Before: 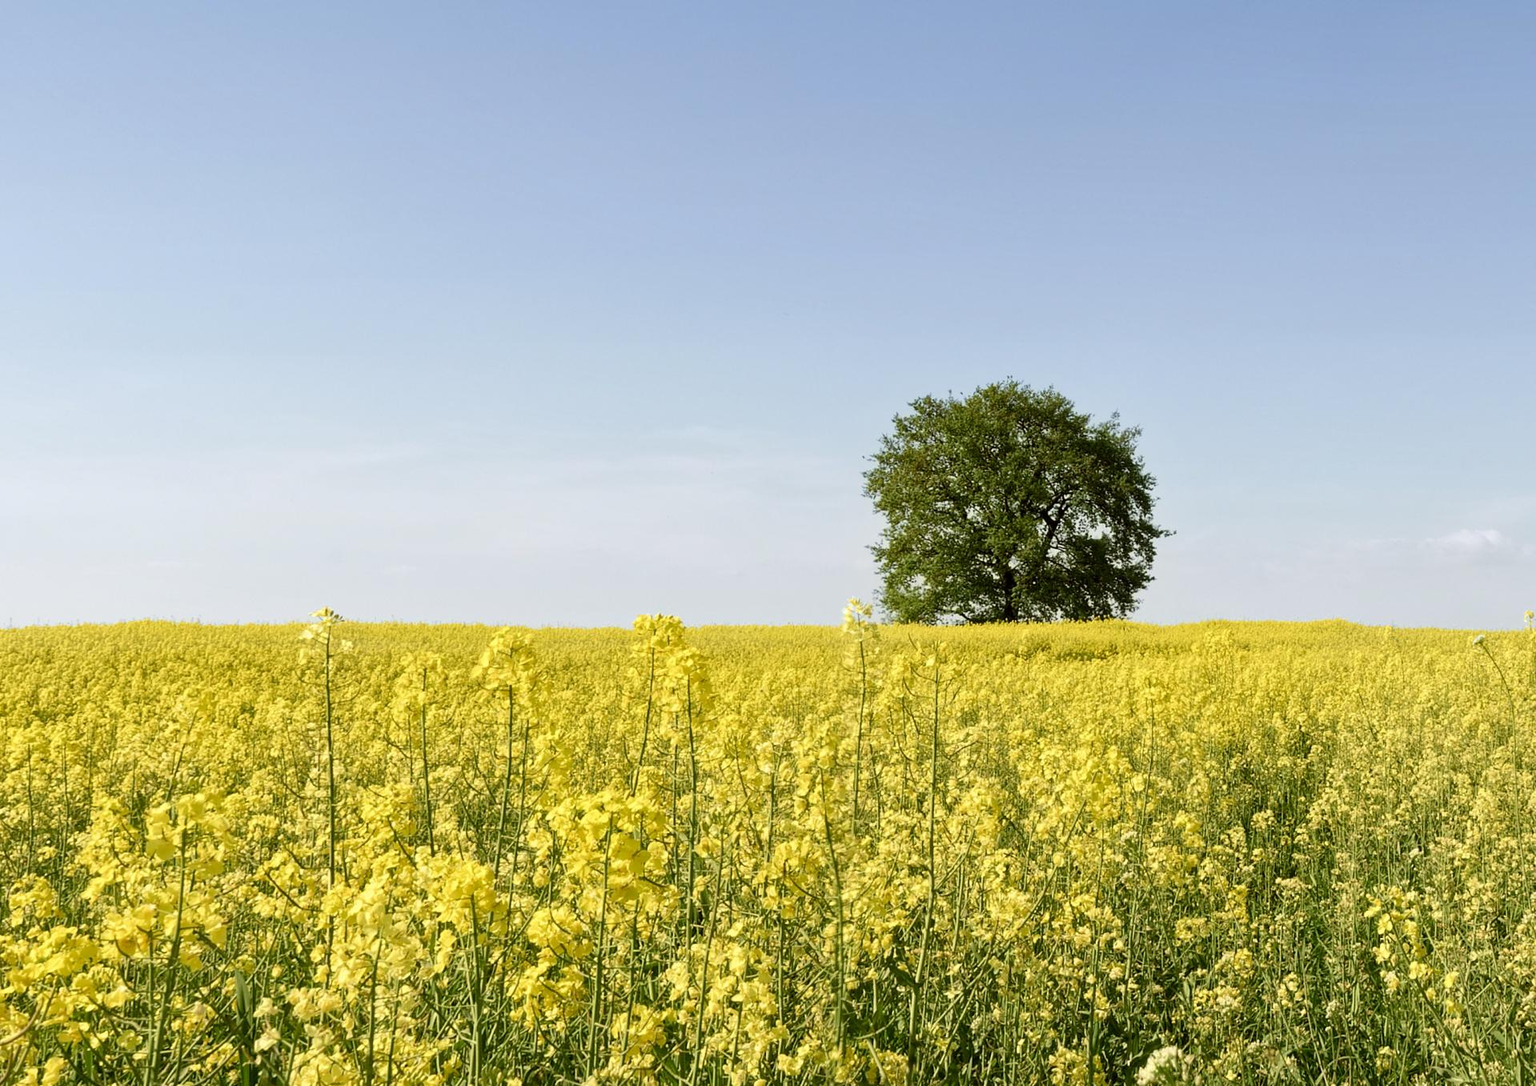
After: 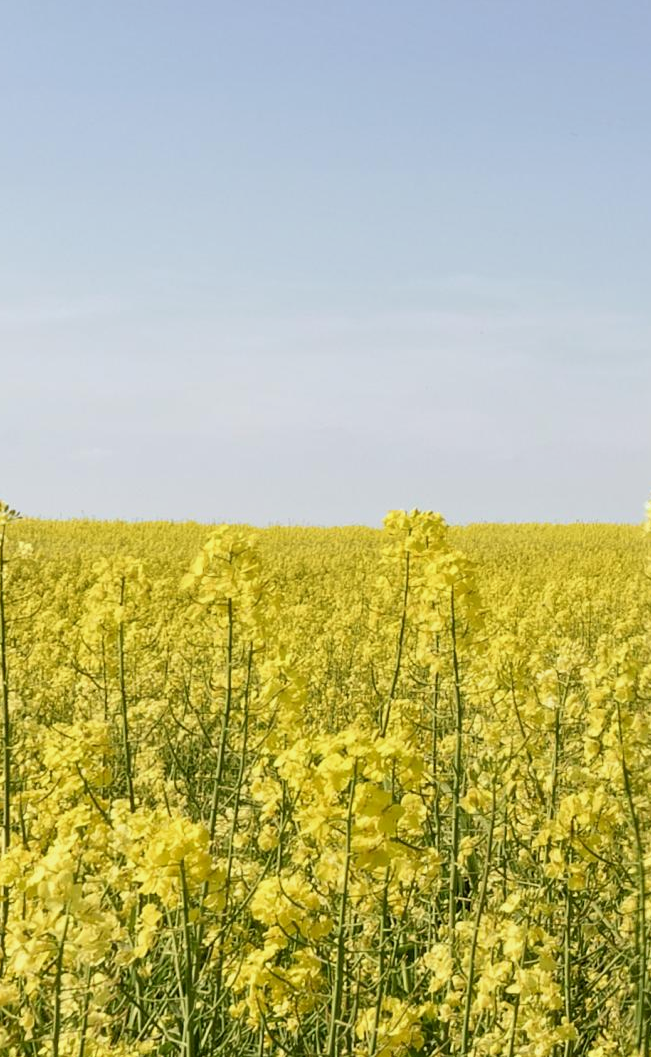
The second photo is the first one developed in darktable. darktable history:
exposure: black level correction 0.001, exposure -0.123 EV, compensate highlight preservation false
local contrast: mode bilateral grid, contrast 100, coarseness 100, detail 90%, midtone range 0.2
crop and rotate: left 21.356%, top 19.078%, right 44.679%, bottom 2.966%
